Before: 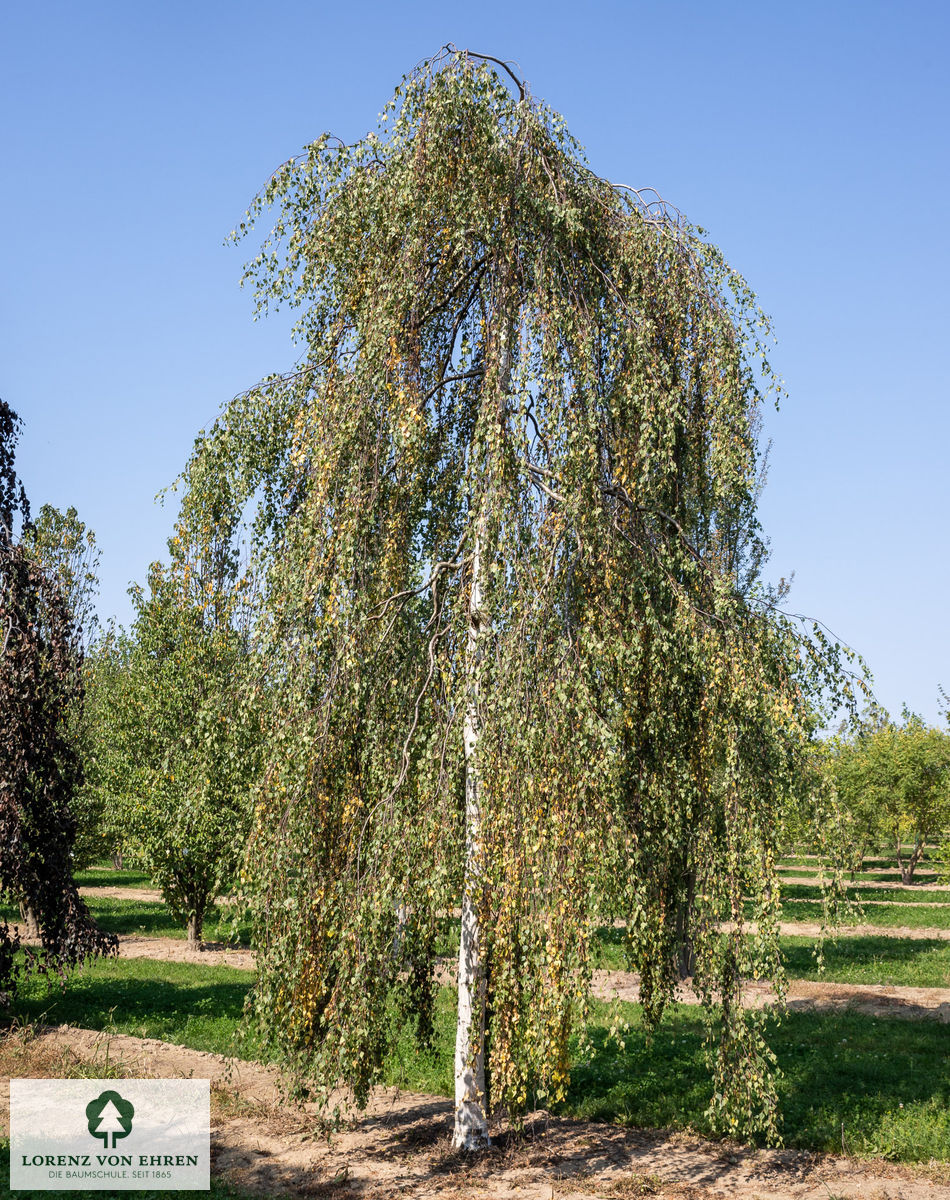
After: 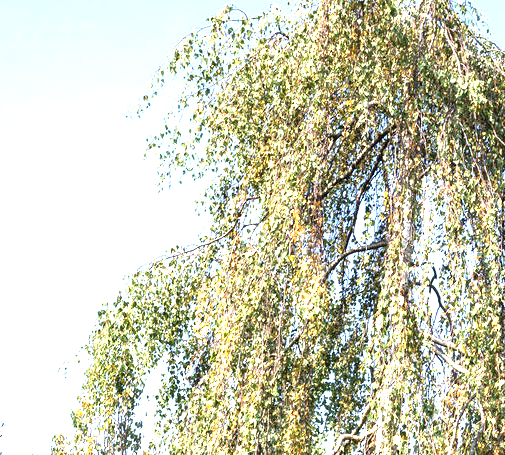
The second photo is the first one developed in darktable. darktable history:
exposure: black level correction 0, exposure 1.696 EV, compensate highlight preservation false
crop: left 10.227%, top 10.738%, right 36.535%, bottom 51.272%
